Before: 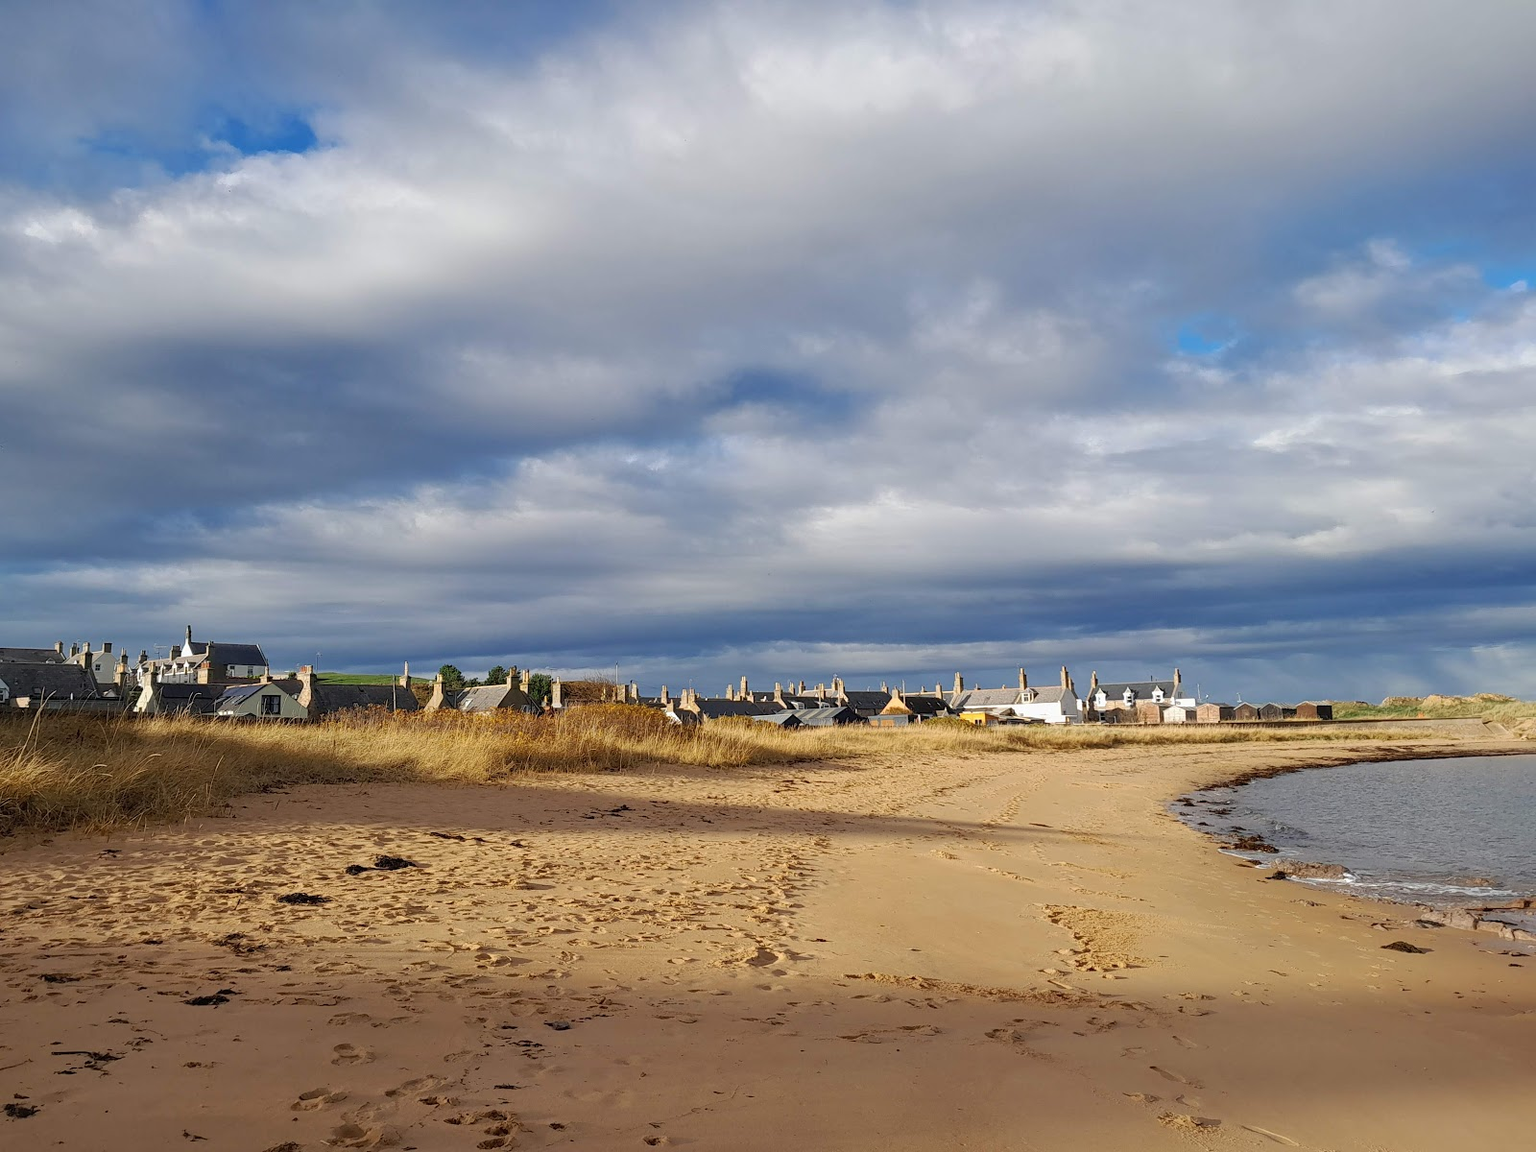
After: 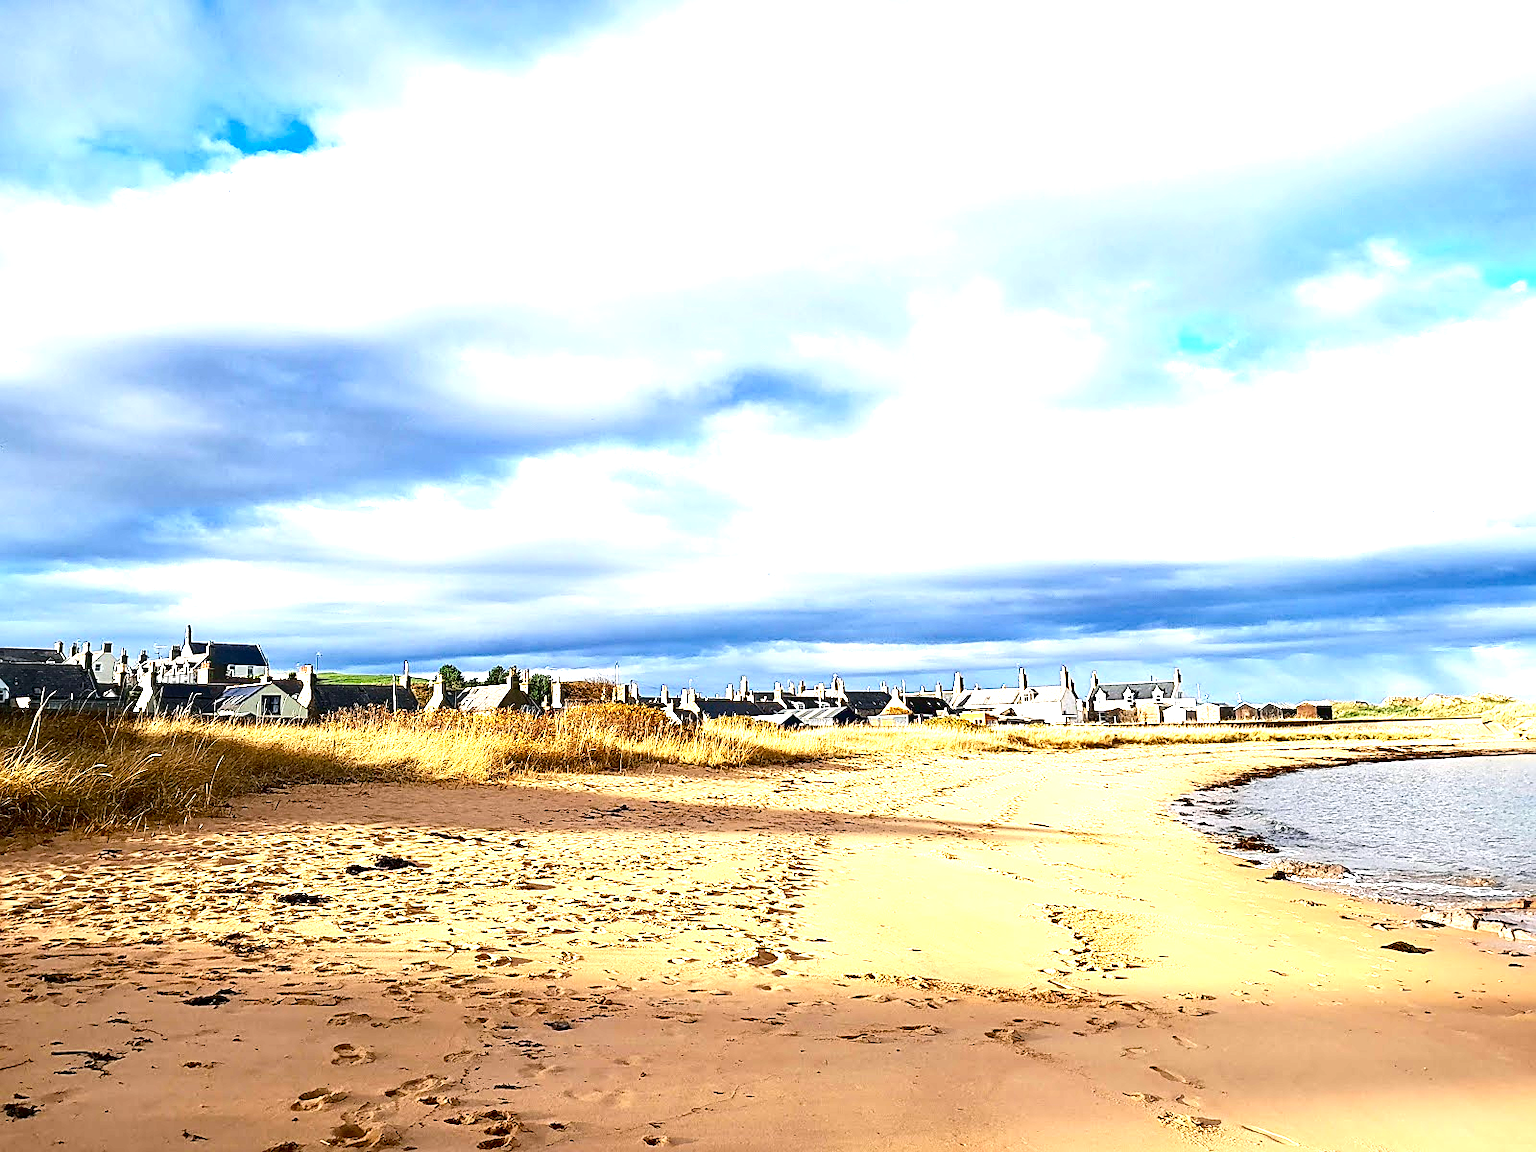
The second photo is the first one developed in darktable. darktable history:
sharpen: on, module defaults
contrast brightness saturation: contrast 0.193, brightness -0.234, saturation 0.113
exposure: black level correction 0.001, exposure 1.399 EV, compensate exposure bias true, compensate highlight preservation false
color balance rgb: power › chroma 0.508%, power › hue 215.43°, perceptual saturation grading › global saturation 20%, perceptual saturation grading › highlights -25.1%, perceptual saturation grading › shadows 24.574%, perceptual brilliance grading › highlights 10.084%, perceptual brilliance grading › shadows -5.036%
